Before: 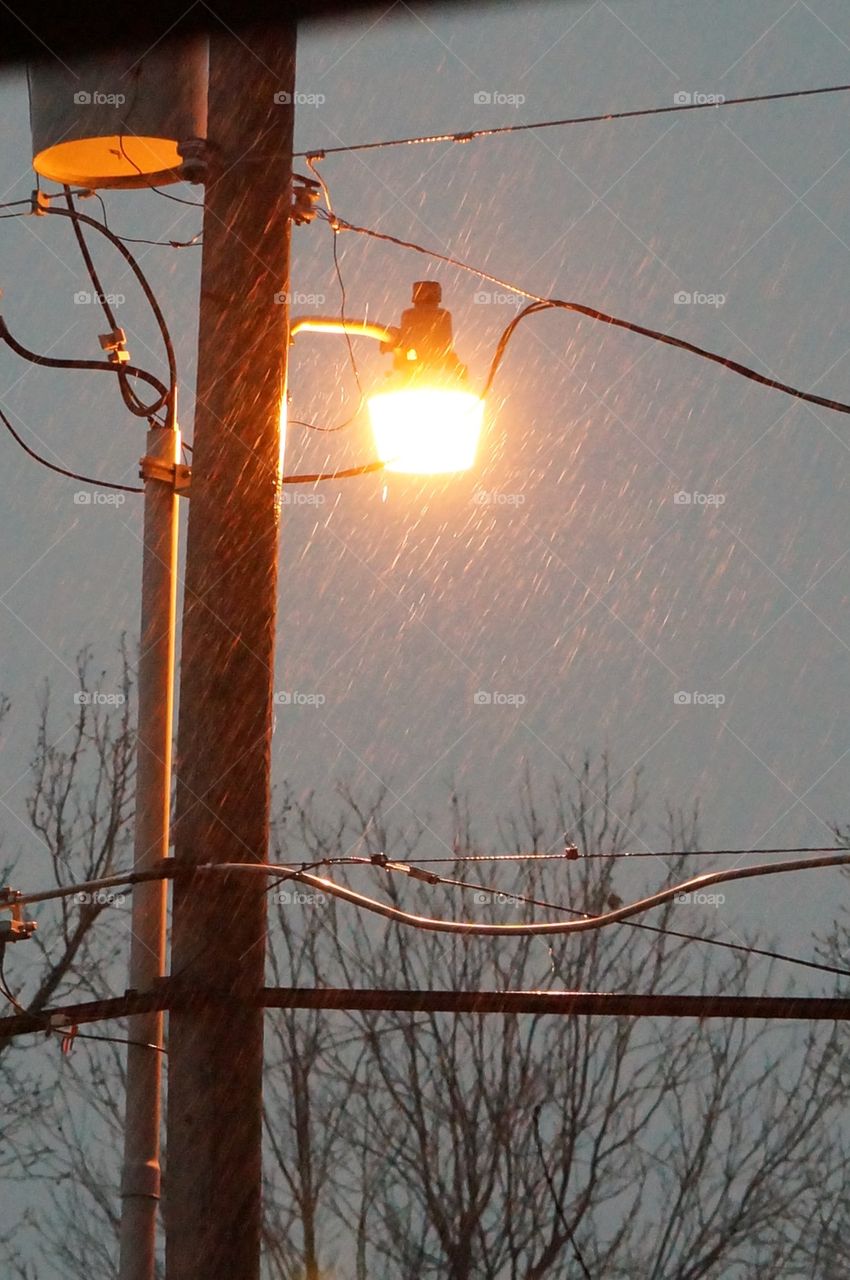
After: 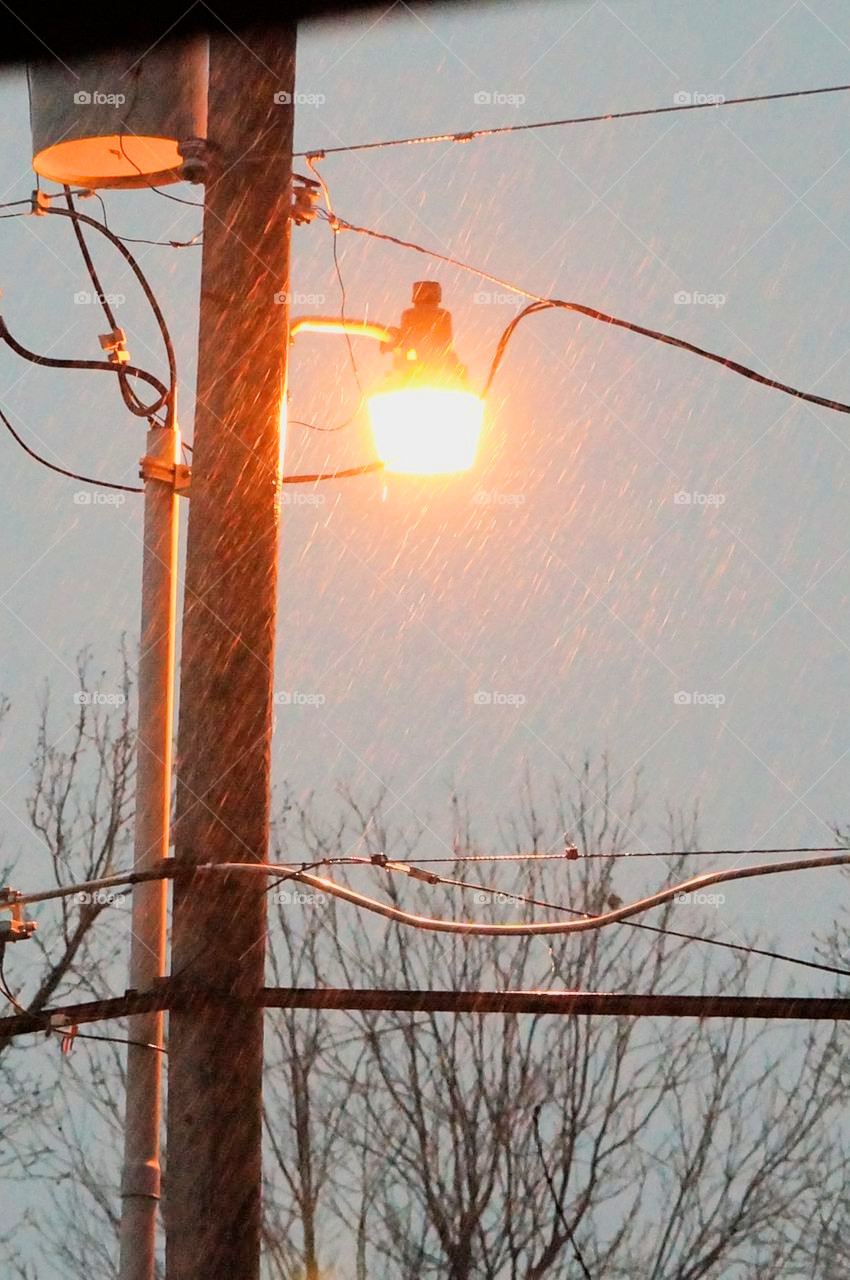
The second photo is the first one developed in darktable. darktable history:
exposure: black level correction 0, exposure 1.2 EV, compensate exposure bias true, compensate highlight preservation false
filmic rgb: black relative exposure -7.15 EV, white relative exposure 5.36 EV, hardness 3.02, color science v6 (2022)
